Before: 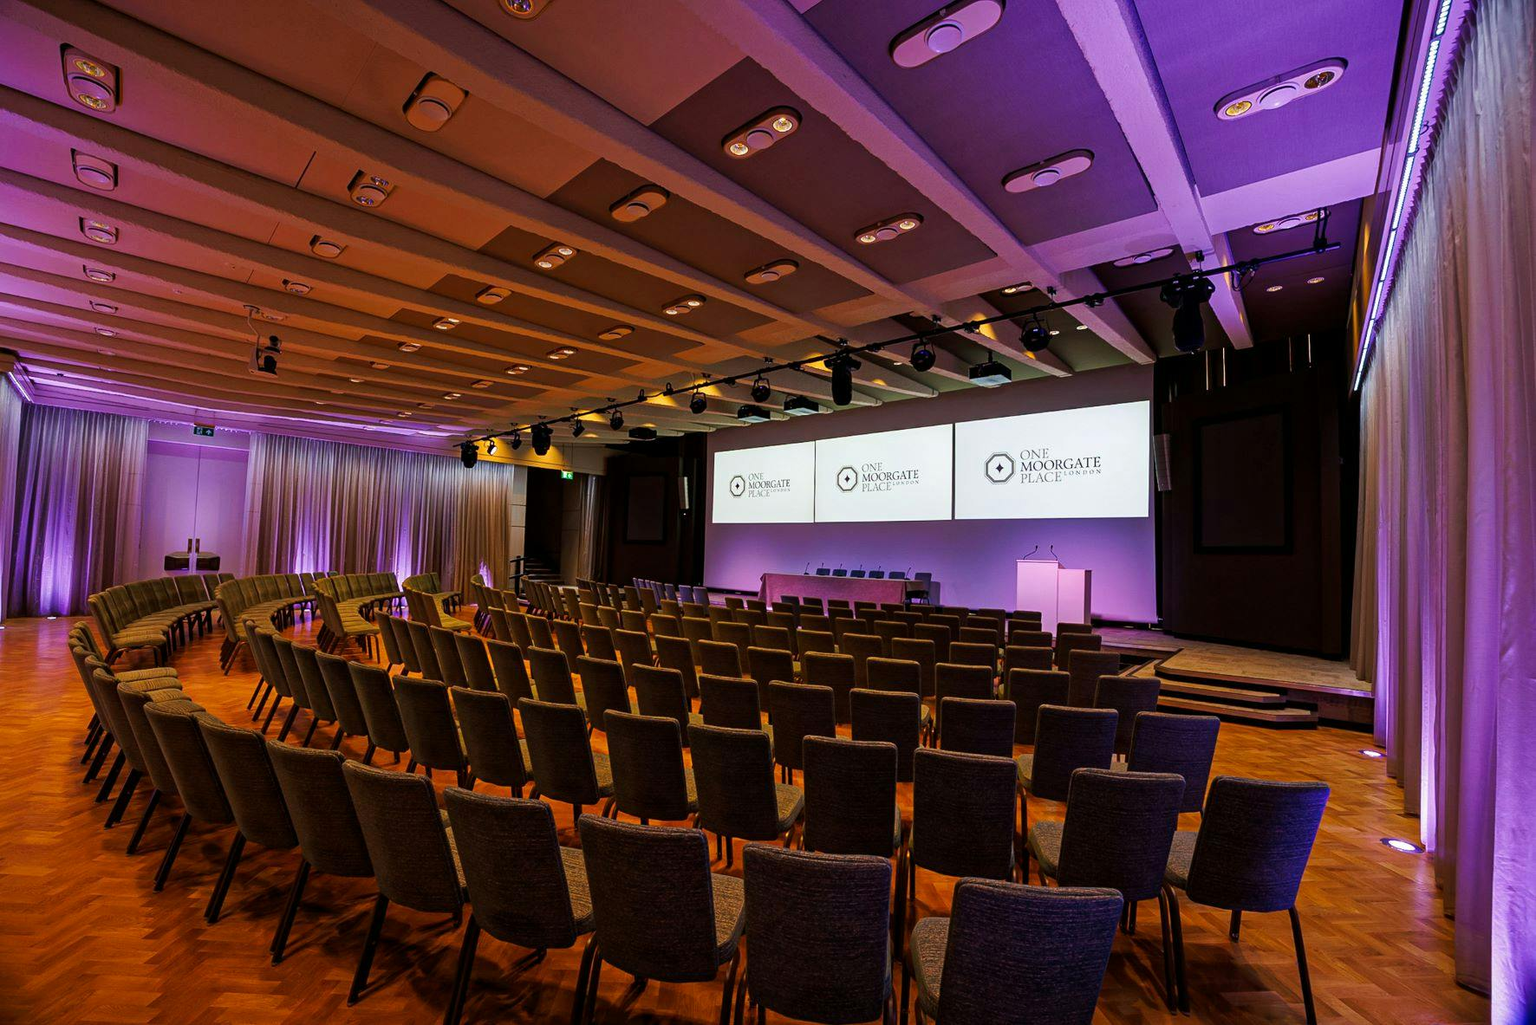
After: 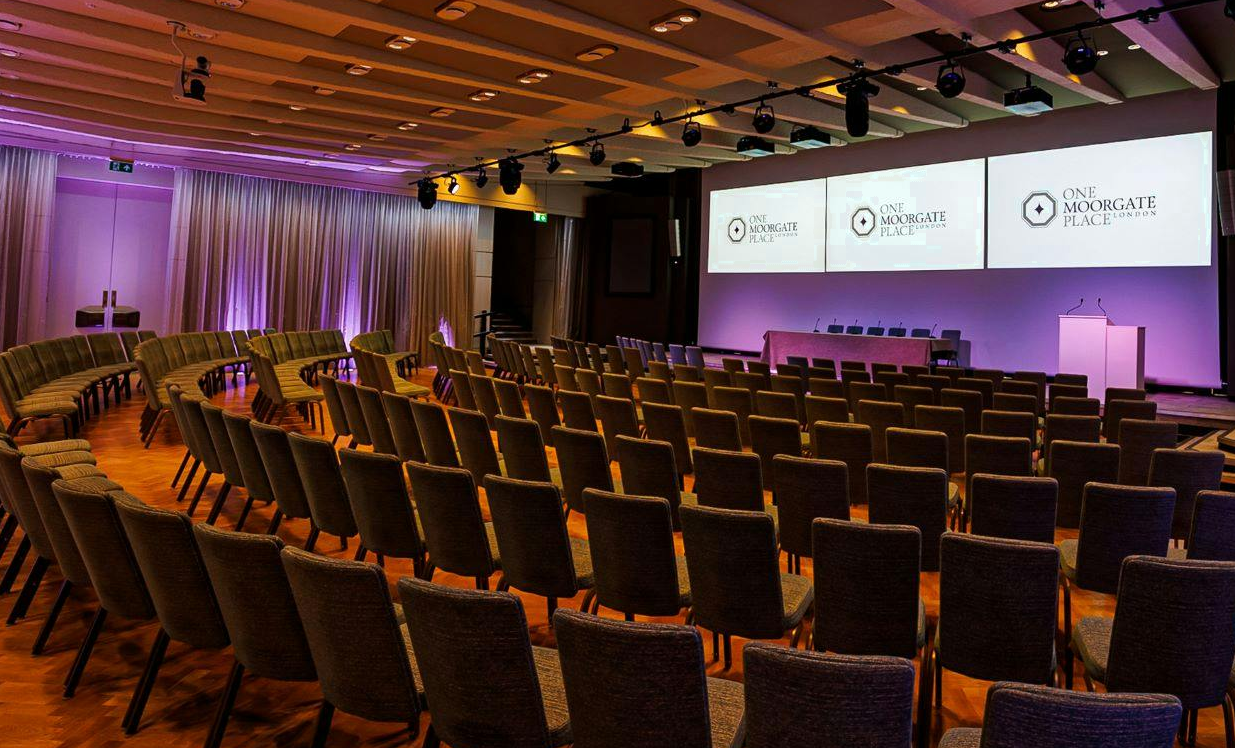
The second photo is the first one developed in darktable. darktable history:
color zones: curves: ch0 [(0.25, 0.5) (0.423, 0.5) (0.443, 0.5) (0.521, 0.756) (0.568, 0.5) (0.576, 0.5) (0.75, 0.5)]; ch1 [(0.25, 0.5) (0.423, 0.5) (0.443, 0.5) (0.539, 0.873) (0.624, 0.565) (0.631, 0.5) (0.75, 0.5)]
crop: left 6.484%, top 28.019%, right 23.799%, bottom 8.717%
